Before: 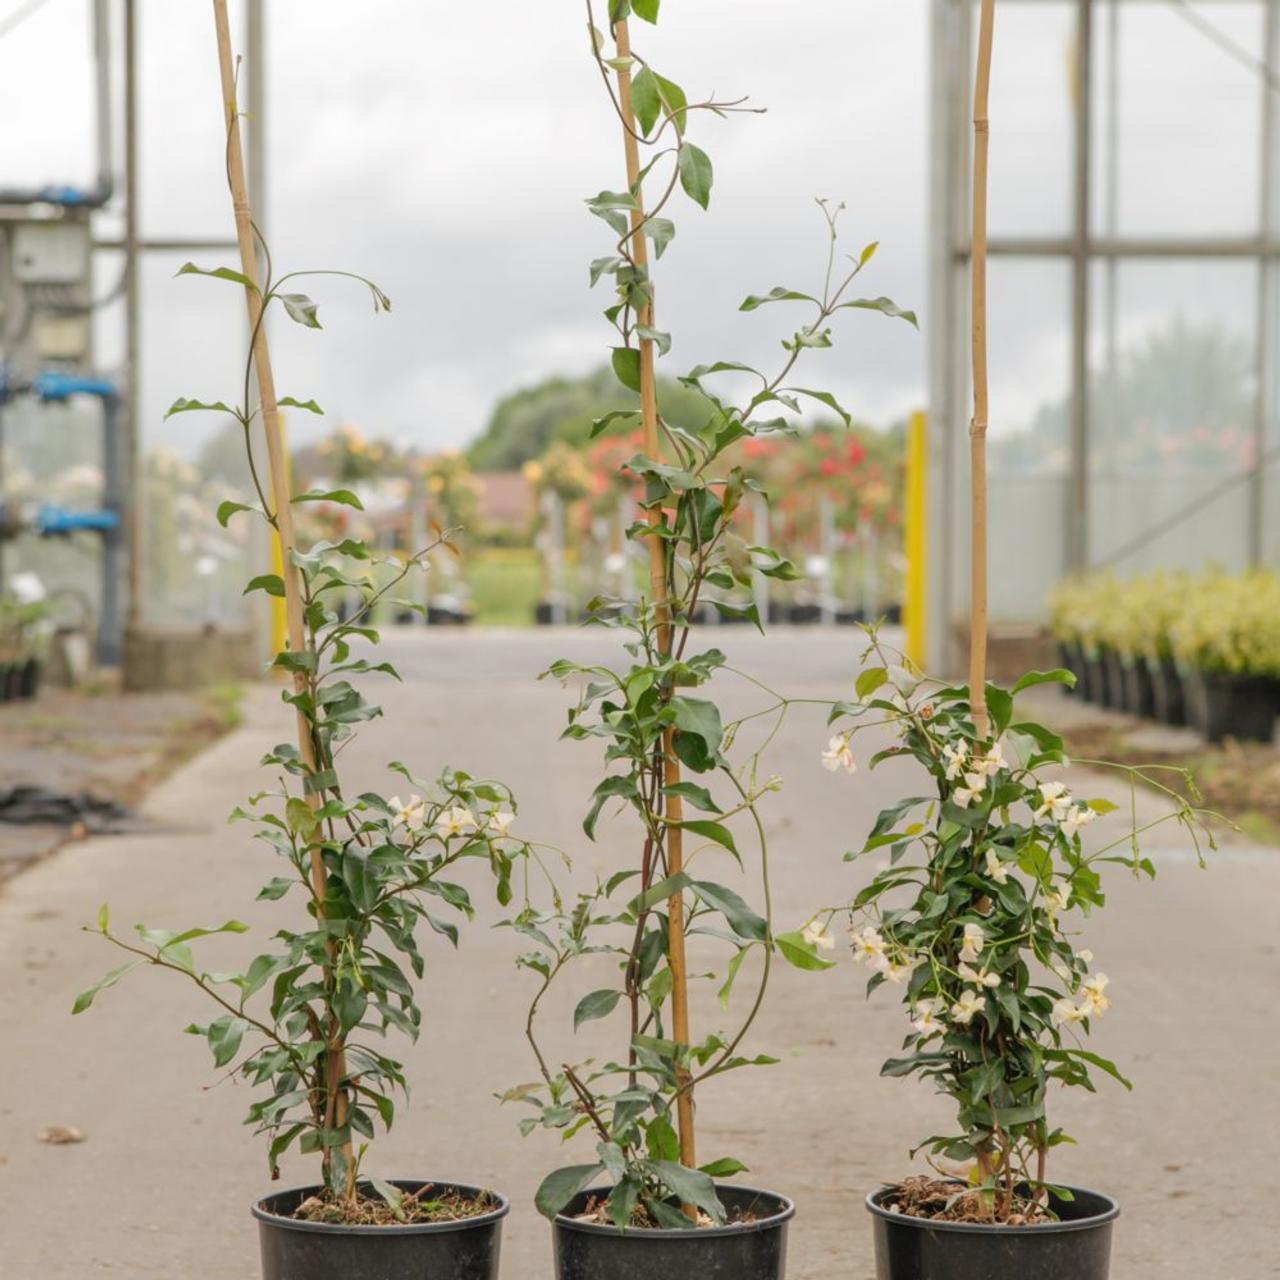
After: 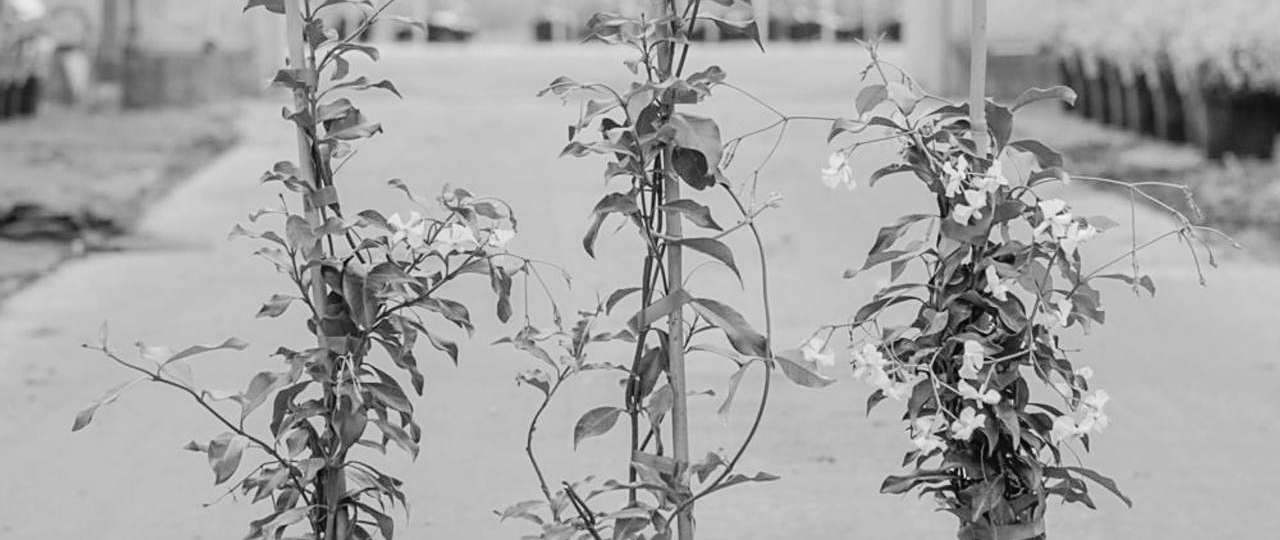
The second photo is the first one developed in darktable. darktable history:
sharpen: on, module defaults
tone curve: curves: ch0 [(0, 0.021) (0.049, 0.044) (0.152, 0.14) (0.328, 0.357) (0.473, 0.529) (0.641, 0.705) (0.868, 0.887) (1, 0.969)]; ch1 [(0, 0) (0.322, 0.328) (0.43, 0.425) (0.474, 0.466) (0.502, 0.503) (0.522, 0.526) (0.564, 0.591) (0.602, 0.632) (0.677, 0.701) (0.859, 0.885) (1, 1)]; ch2 [(0, 0) (0.33, 0.301) (0.447, 0.44) (0.502, 0.505) (0.535, 0.554) (0.565, 0.598) (0.618, 0.629) (1, 1)], color space Lab, independent channels, preserve colors none
crop: top 45.551%, bottom 12.262%
color zones: curves: ch1 [(0, -0.394) (0.143, -0.394) (0.286, -0.394) (0.429, -0.392) (0.571, -0.391) (0.714, -0.391) (0.857, -0.391) (1, -0.394)]
